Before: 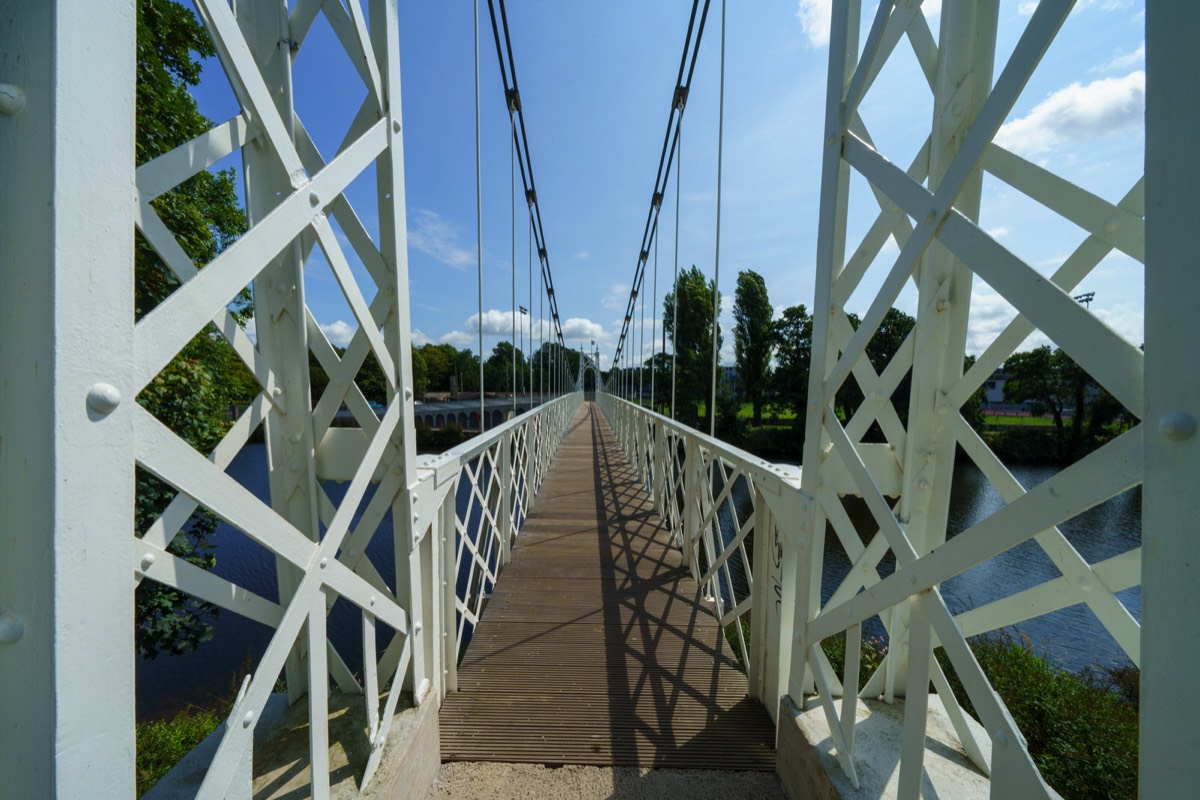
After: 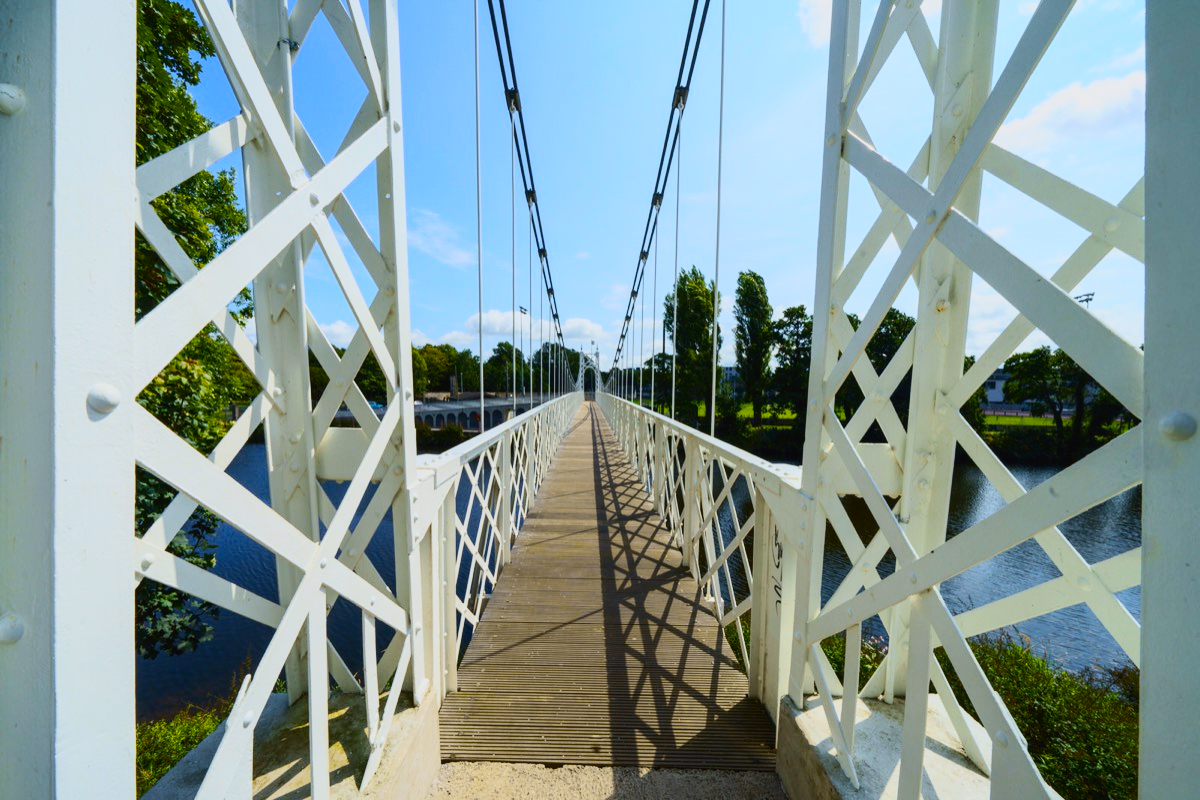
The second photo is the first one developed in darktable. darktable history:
tone curve: curves: ch0 [(0, 0.021) (0.104, 0.093) (0.236, 0.234) (0.456, 0.566) (0.647, 0.78) (0.864, 0.9) (1, 0.932)]; ch1 [(0, 0) (0.353, 0.344) (0.43, 0.401) (0.479, 0.476) (0.502, 0.504) (0.544, 0.534) (0.566, 0.566) (0.612, 0.621) (0.657, 0.679) (1, 1)]; ch2 [(0, 0) (0.34, 0.314) (0.434, 0.43) (0.5, 0.498) (0.528, 0.536) (0.56, 0.576) (0.595, 0.638) (0.644, 0.729) (1, 1)], color space Lab, independent channels, preserve colors none
color contrast: green-magenta contrast 0.85, blue-yellow contrast 1.25, unbound 0
